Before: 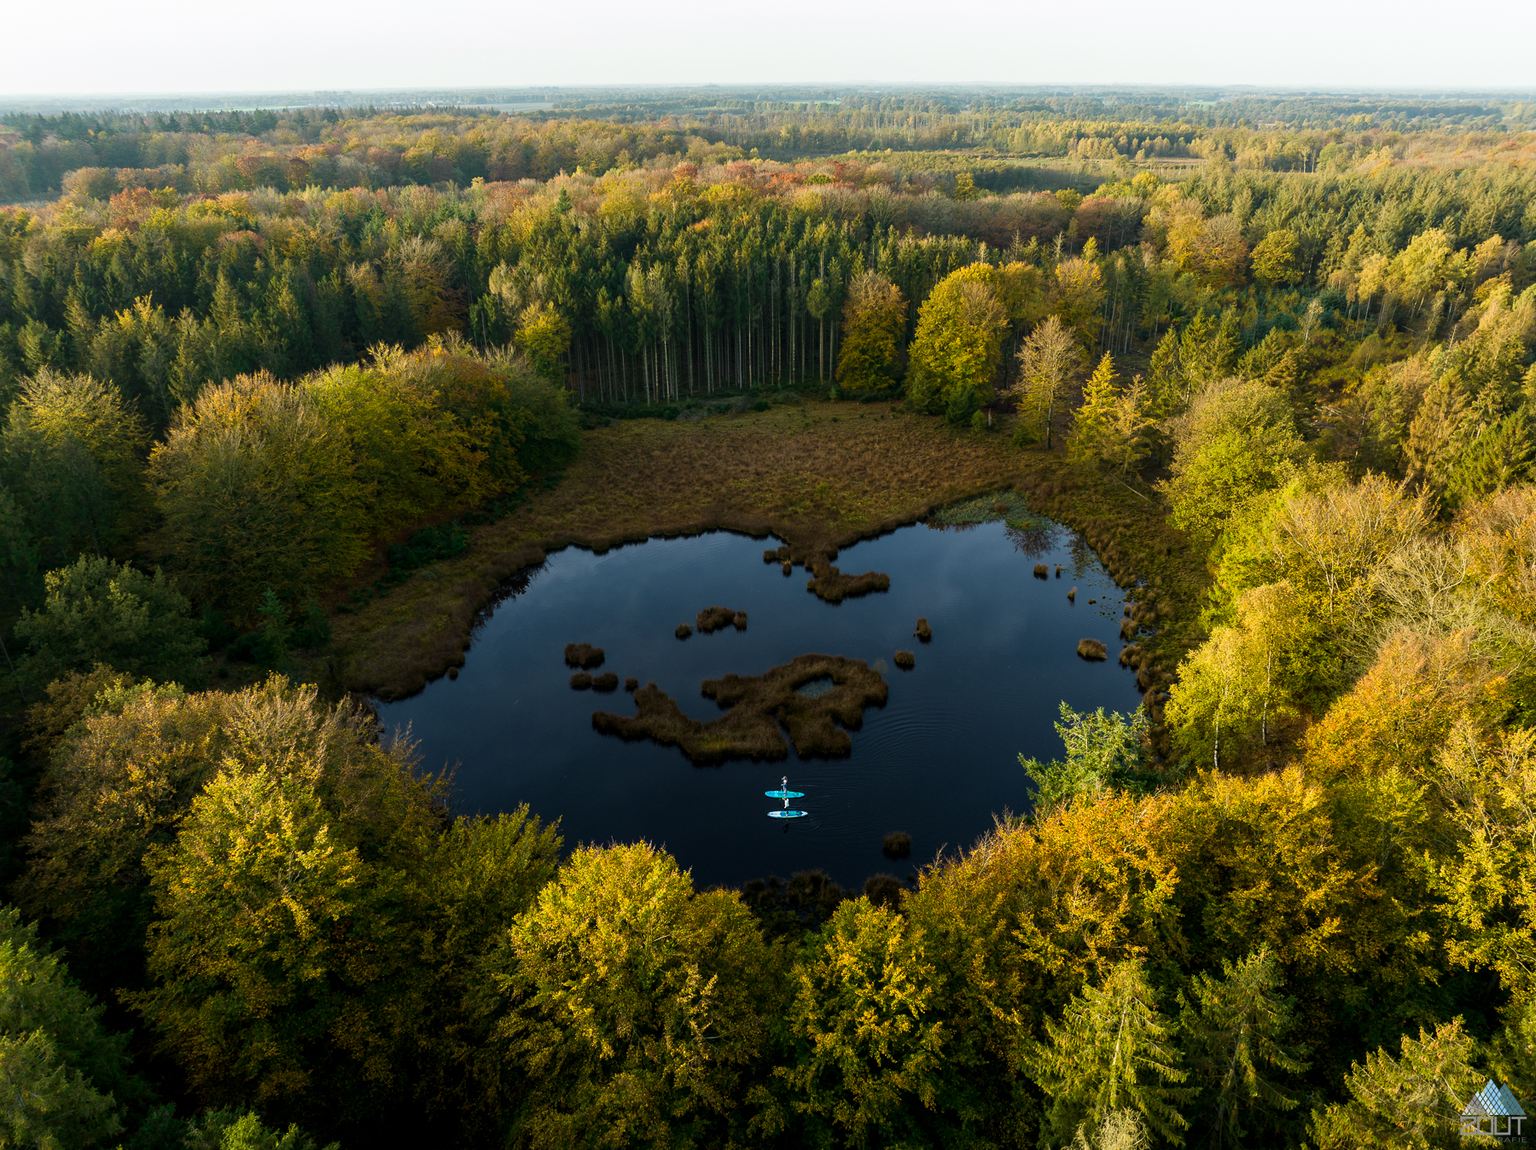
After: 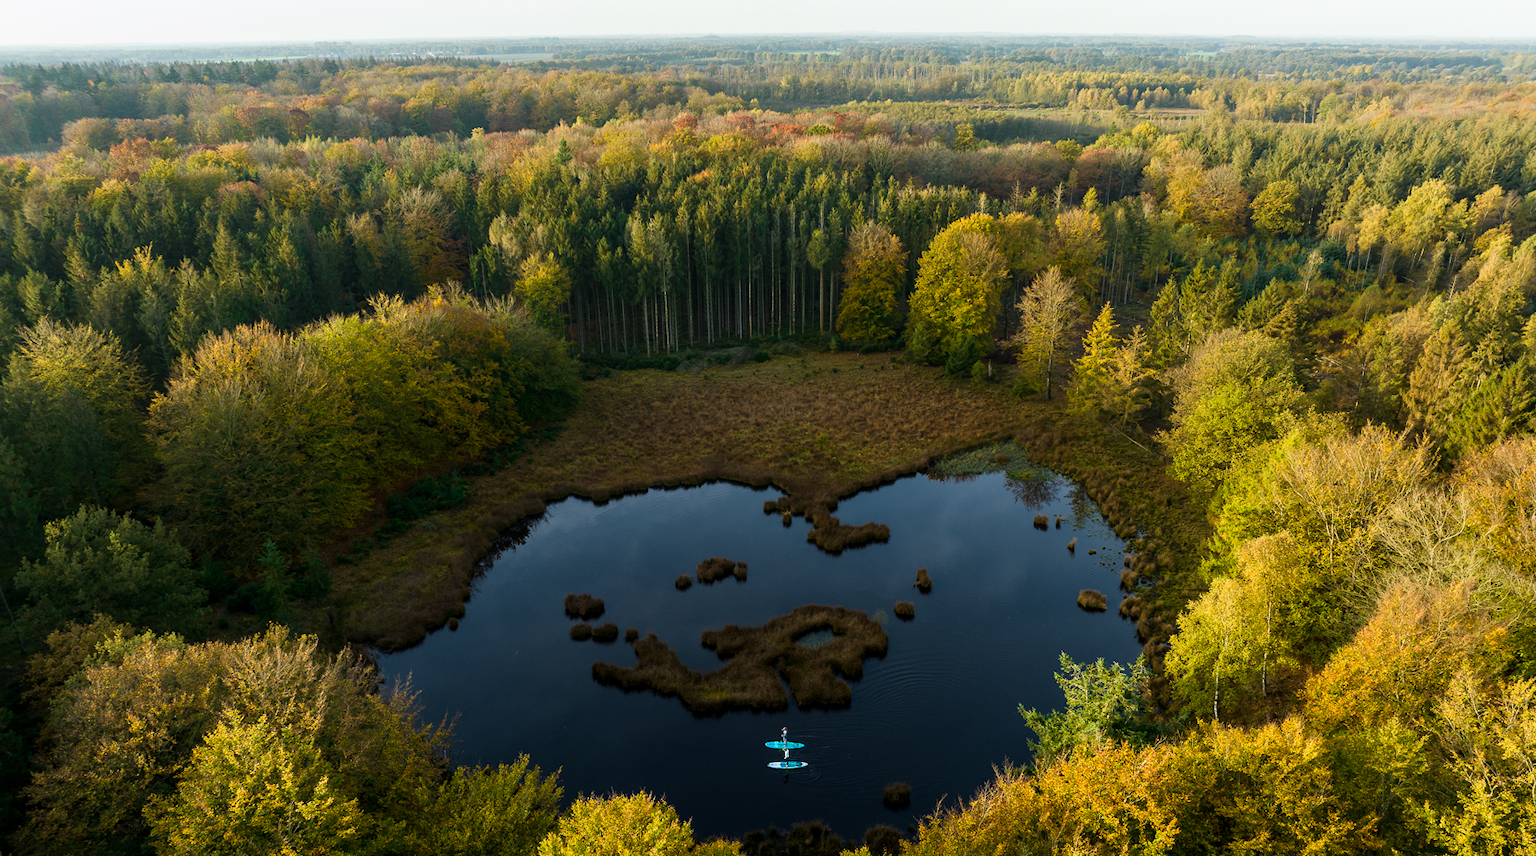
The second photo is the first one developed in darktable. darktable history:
crop: top 4.336%, bottom 21.117%
